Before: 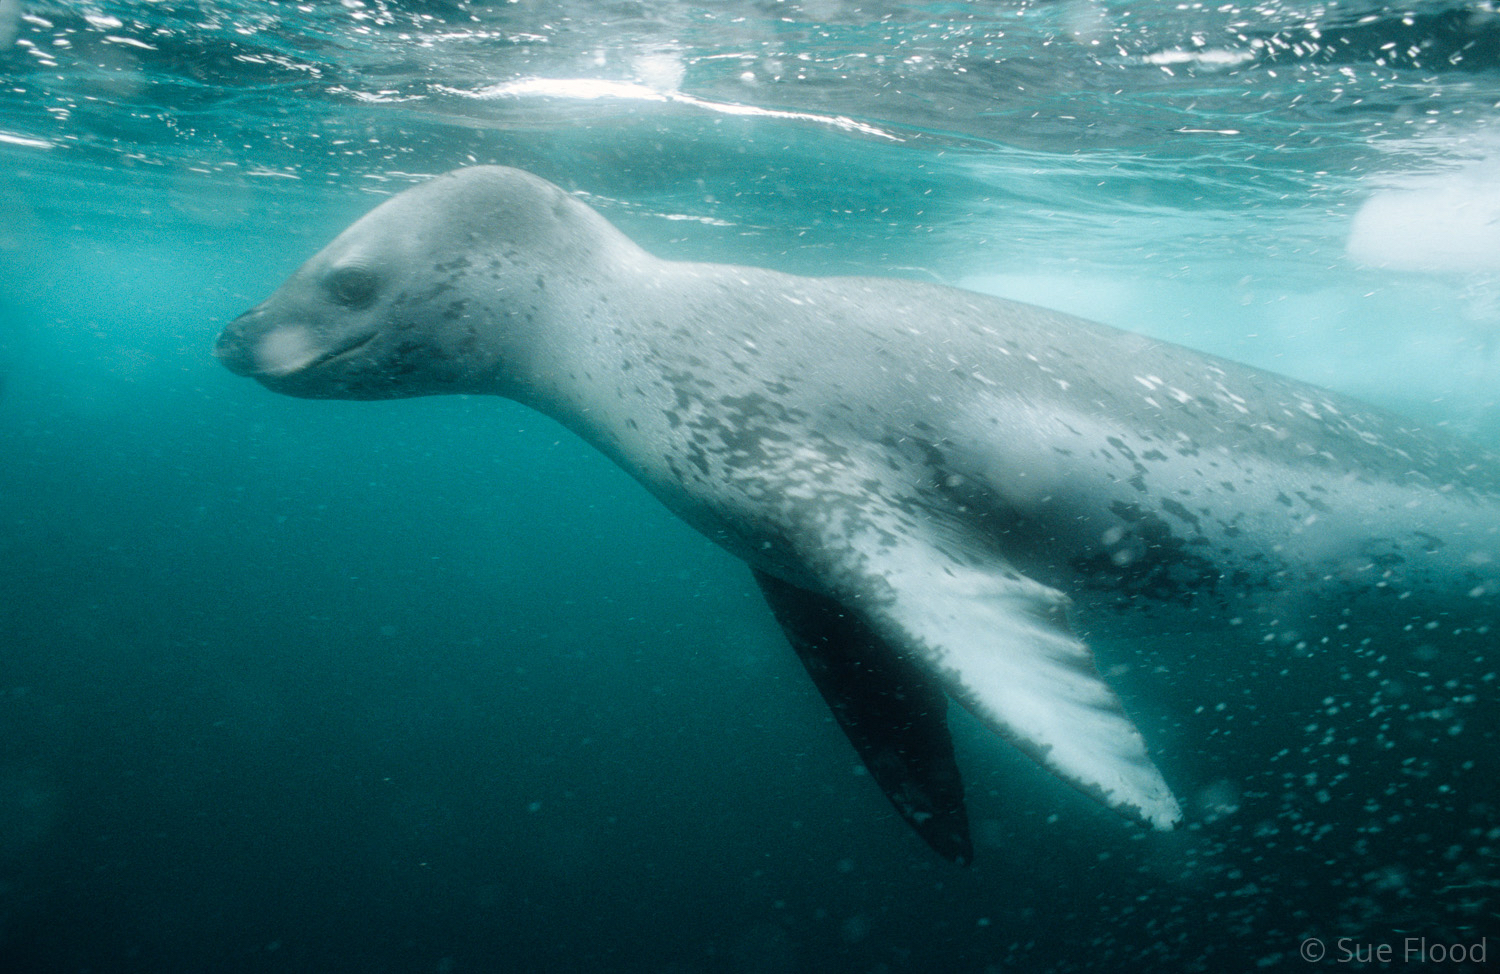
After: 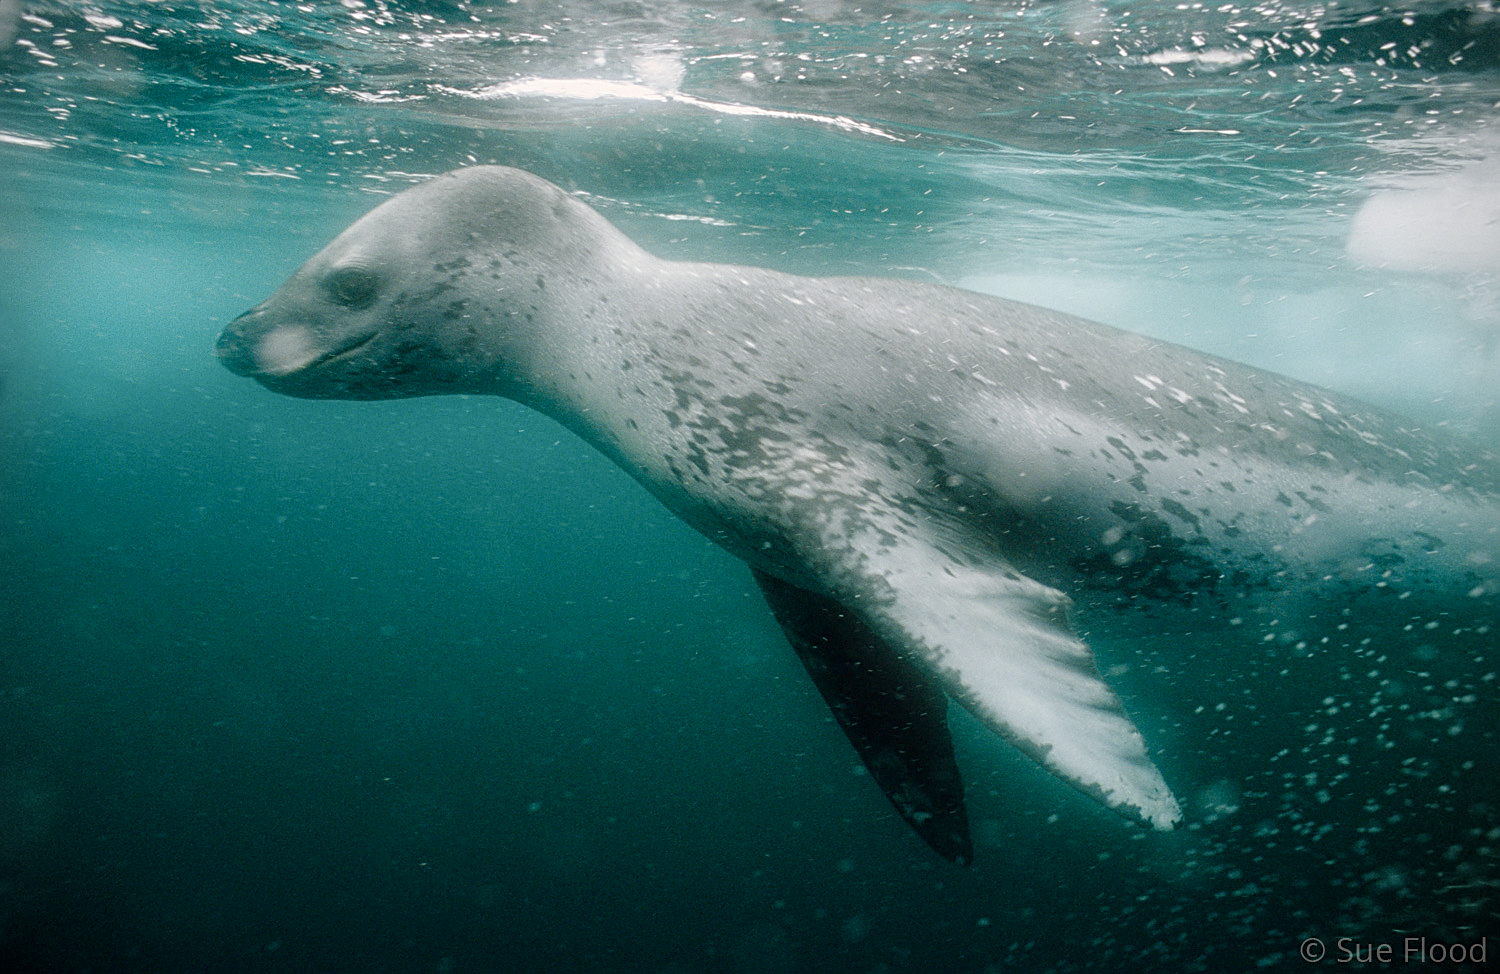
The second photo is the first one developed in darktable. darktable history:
vignetting: fall-off start 91.19%
exposure: compensate highlight preservation false
sharpen: on, module defaults
rotate and perspective: crop left 0, crop top 0
local contrast: on, module defaults
rgb levels: mode RGB, independent channels, levels [[0, 0.5, 1], [0, 0.521, 1], [0, 0.536, 1]]
color balance rgb: shadows lift › chroma 1%, shadows lift › hue 113°, highlights gain › chroma 0.2%, highlights gain › hue 333°, perceptual saturation grading › global saturation 20%, perceptual saturation grading › highlights -50%, perceptual saturation grading › shadows 25%, contrast -10%
